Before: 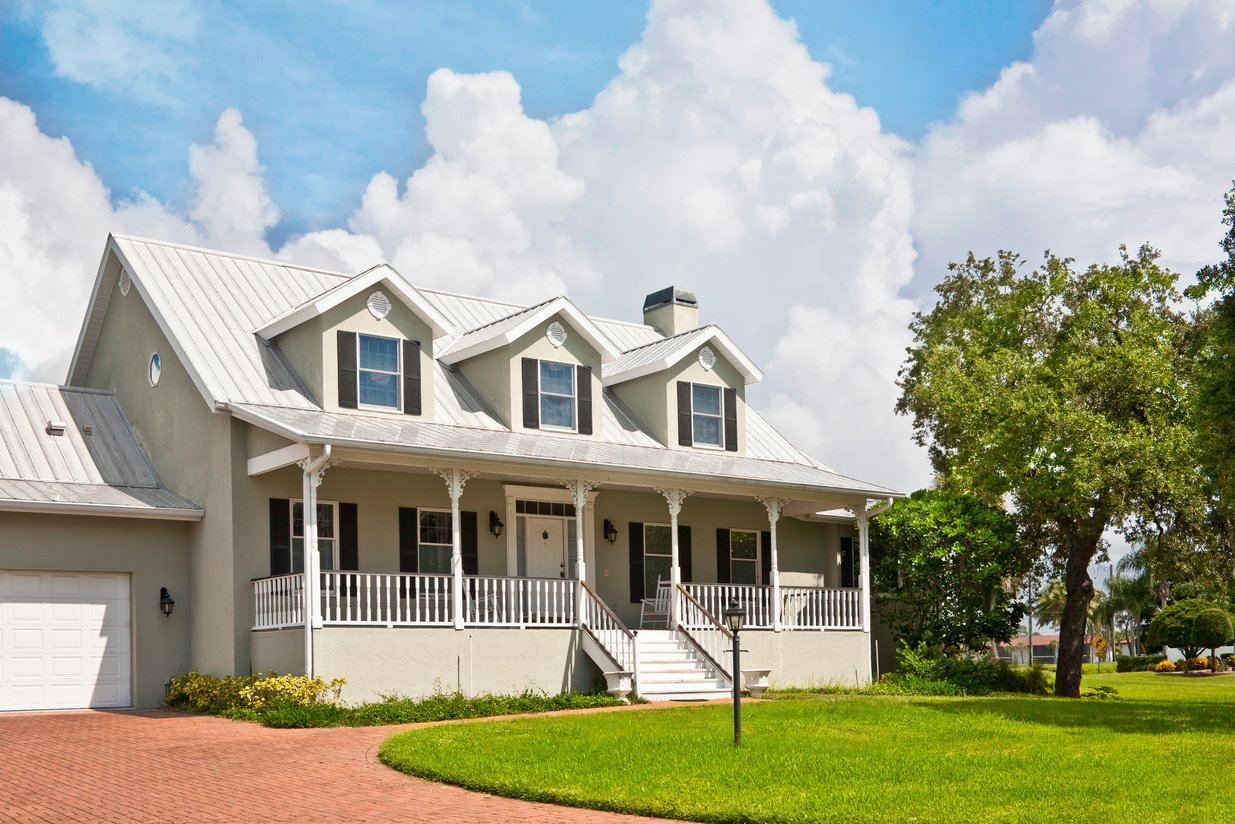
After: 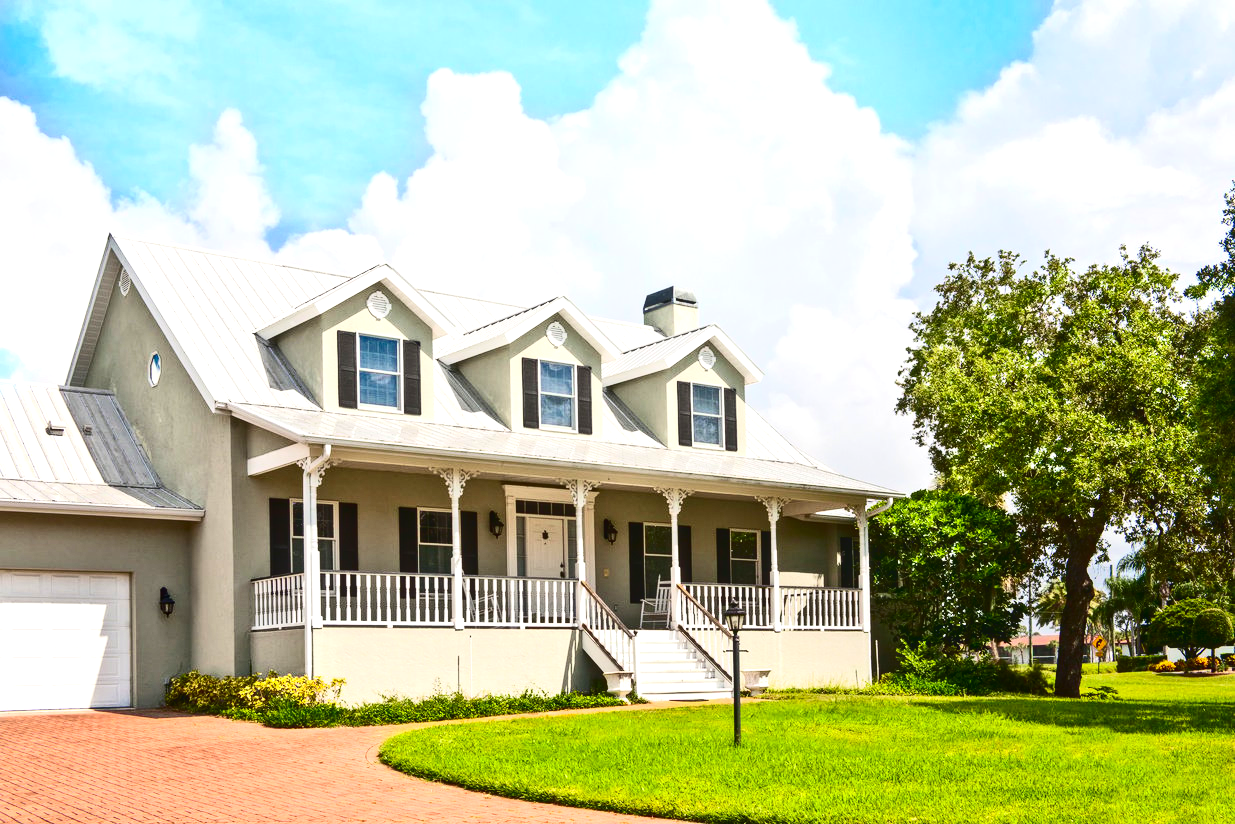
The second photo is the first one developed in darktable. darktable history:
exposure: exposure 0.574 EV, compensate highlight preservation false
local contrast: detail 110%
contrast brightness saturation: contrast 0.32, brightness -0.08, saturation 0.17
